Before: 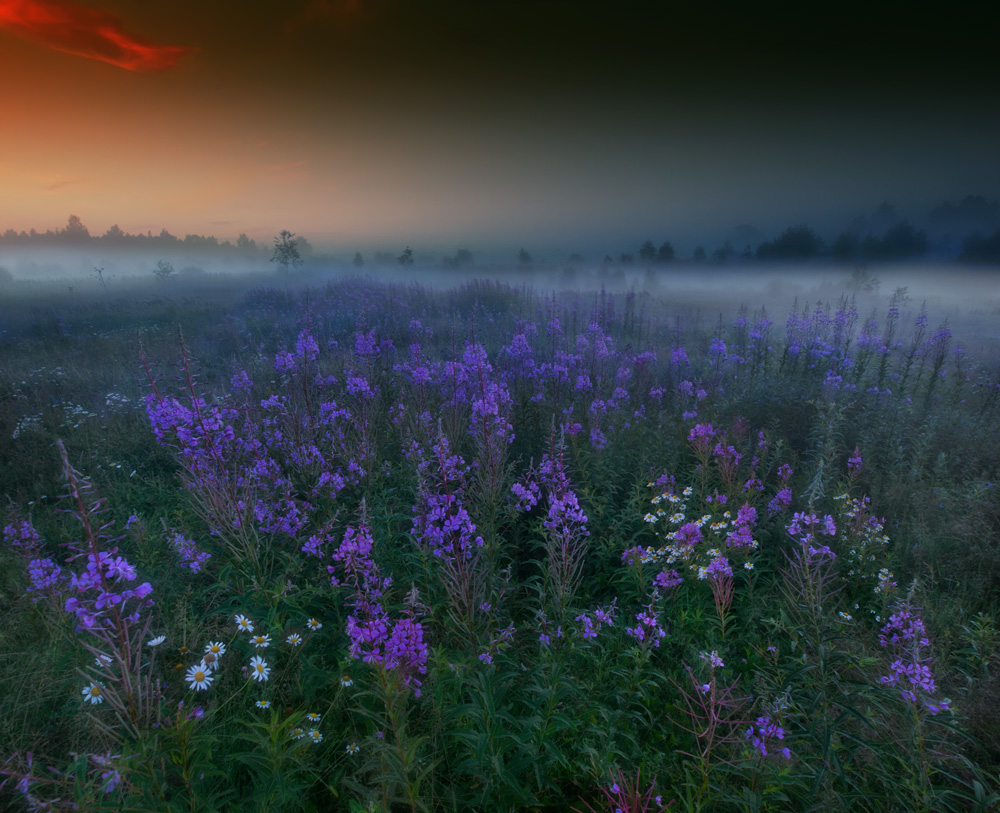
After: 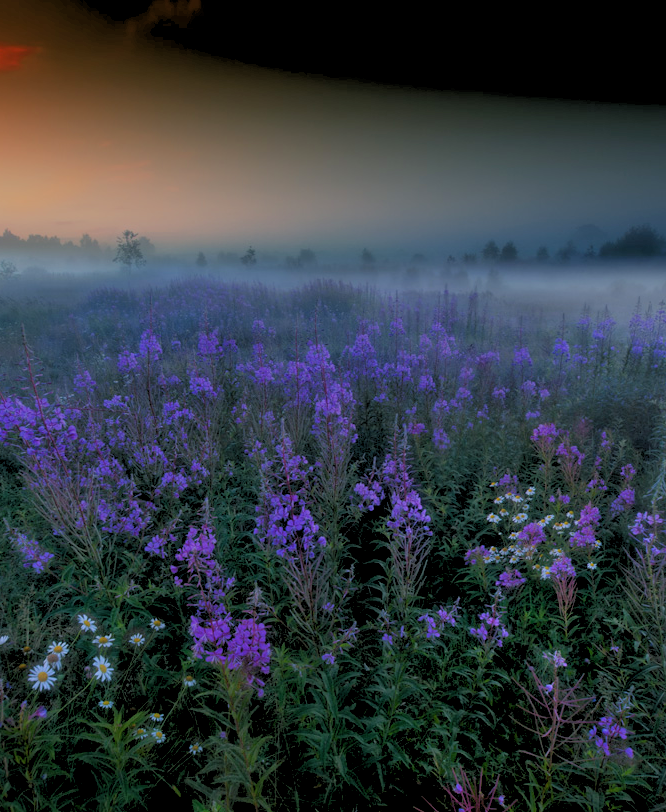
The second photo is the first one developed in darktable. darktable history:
crop and rotate: left 15.754%, right 17.579%
rgb levels: preserve colors sum RGB, levels [[0.038, 0.433, 0.934], [0, 0.5, 1], [0, 0.5, 1]]
